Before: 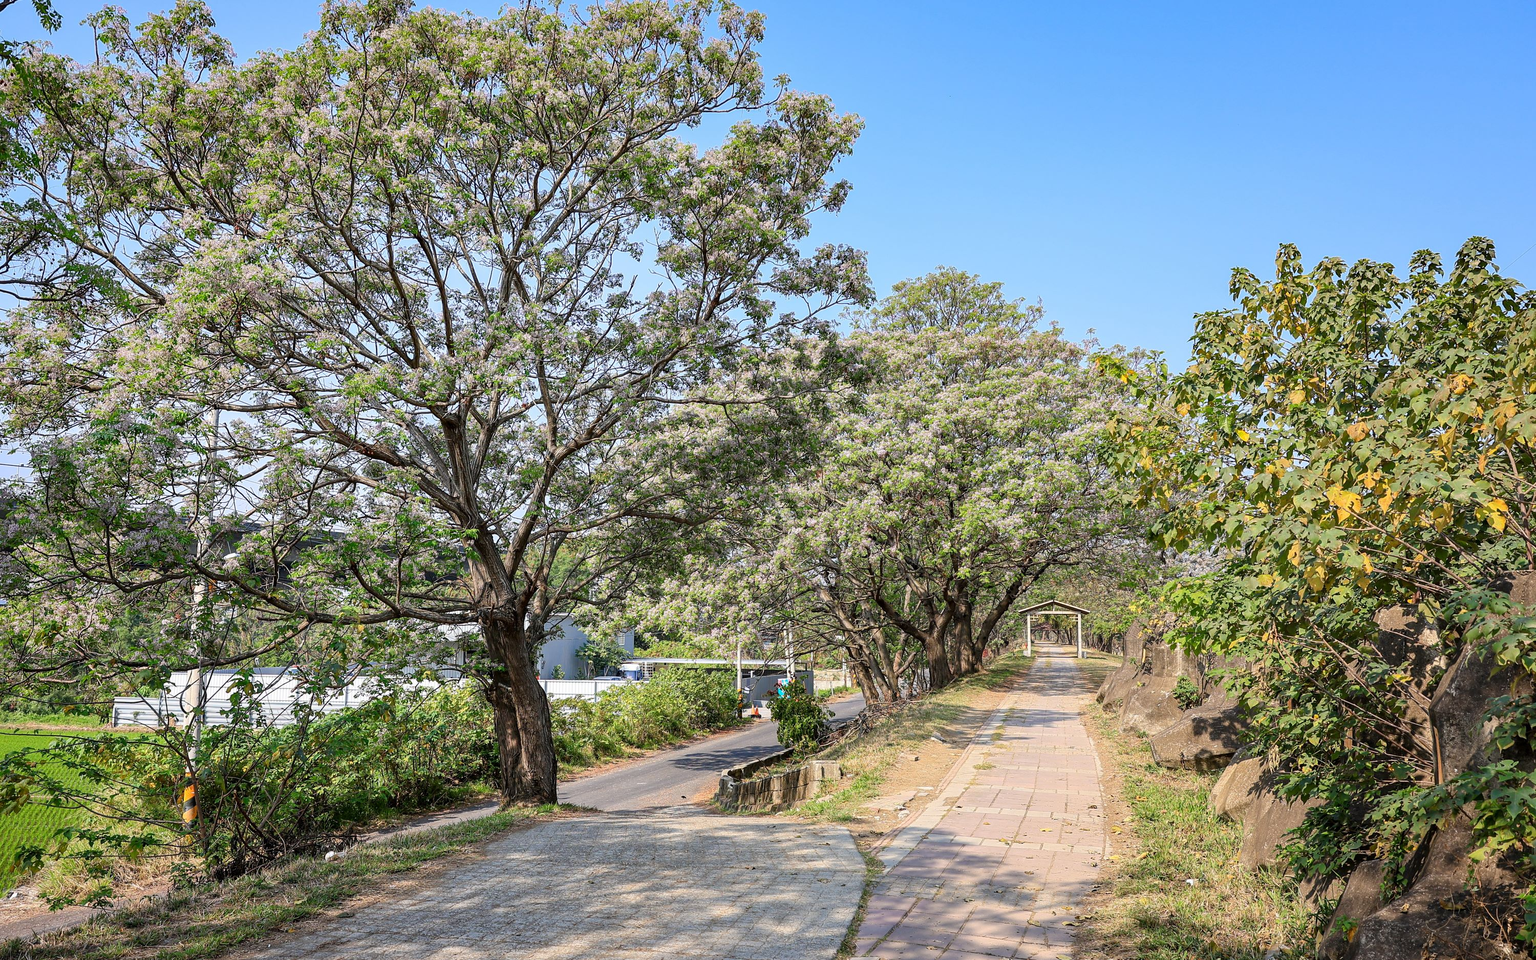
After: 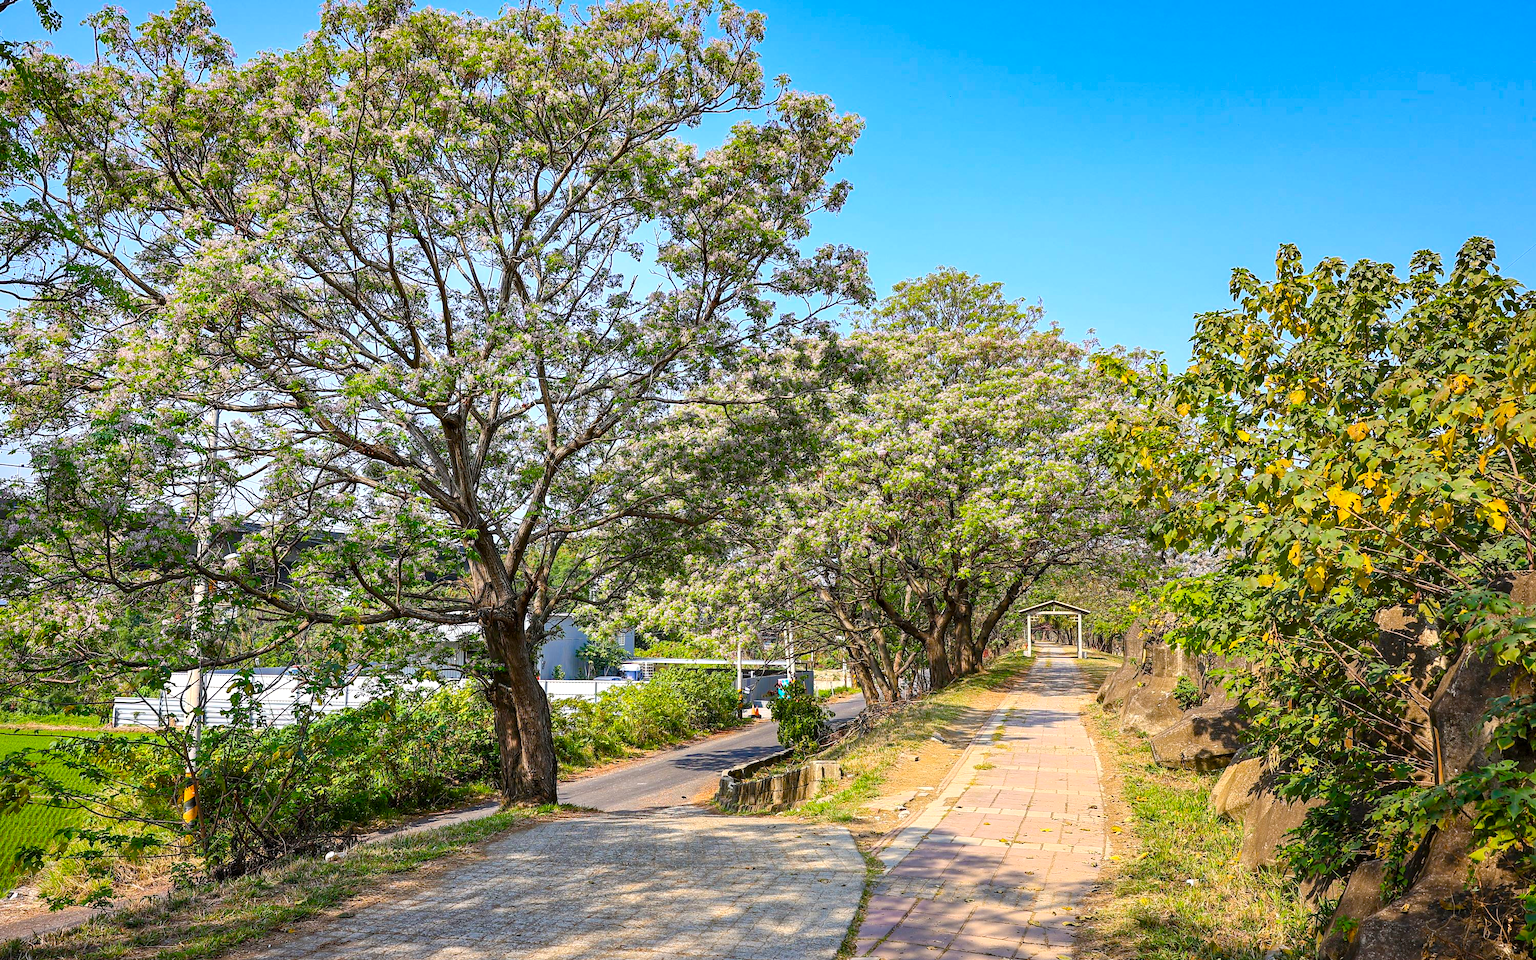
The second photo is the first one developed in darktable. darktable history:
levels: levels [0, 0.498, 1]
haze removal: compatibility mode true, adaptive false
color balance rgb: linear chroma grading › global chroma 9%, perceptual saturation grading › global saturation 36%, perceptual saturation grading › shadows 35%, perceptual brilliance grading › global brilliance 15%, perceptual brilliance grading › shadows -35%, global vibrance 15%
color balance: contrast -15%
